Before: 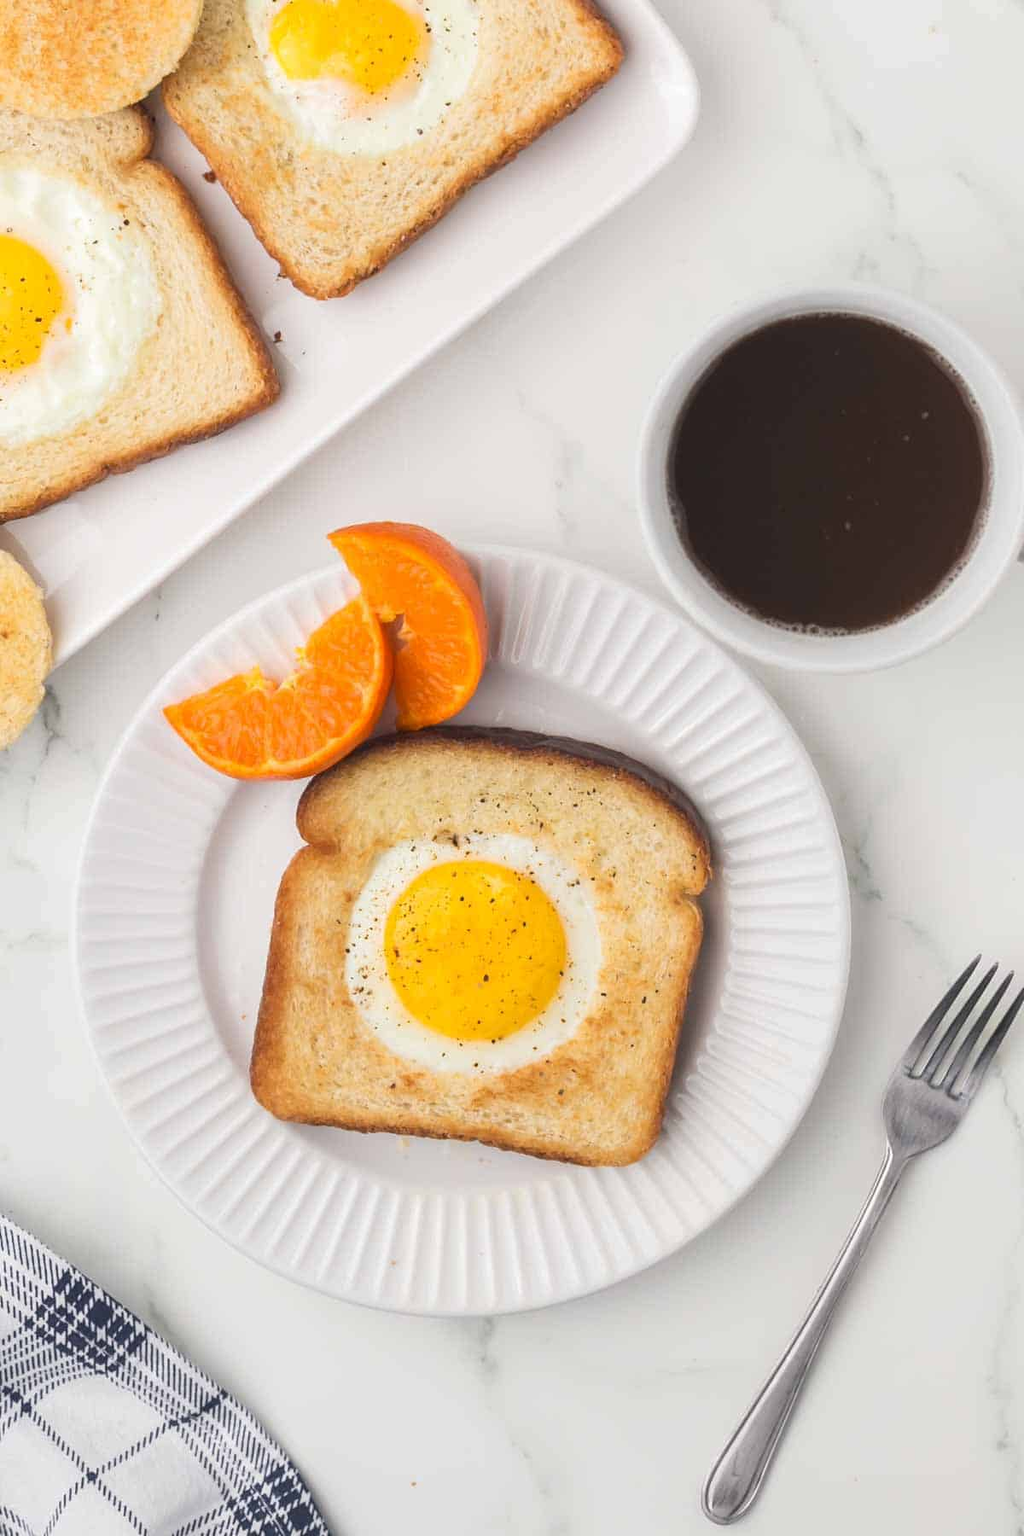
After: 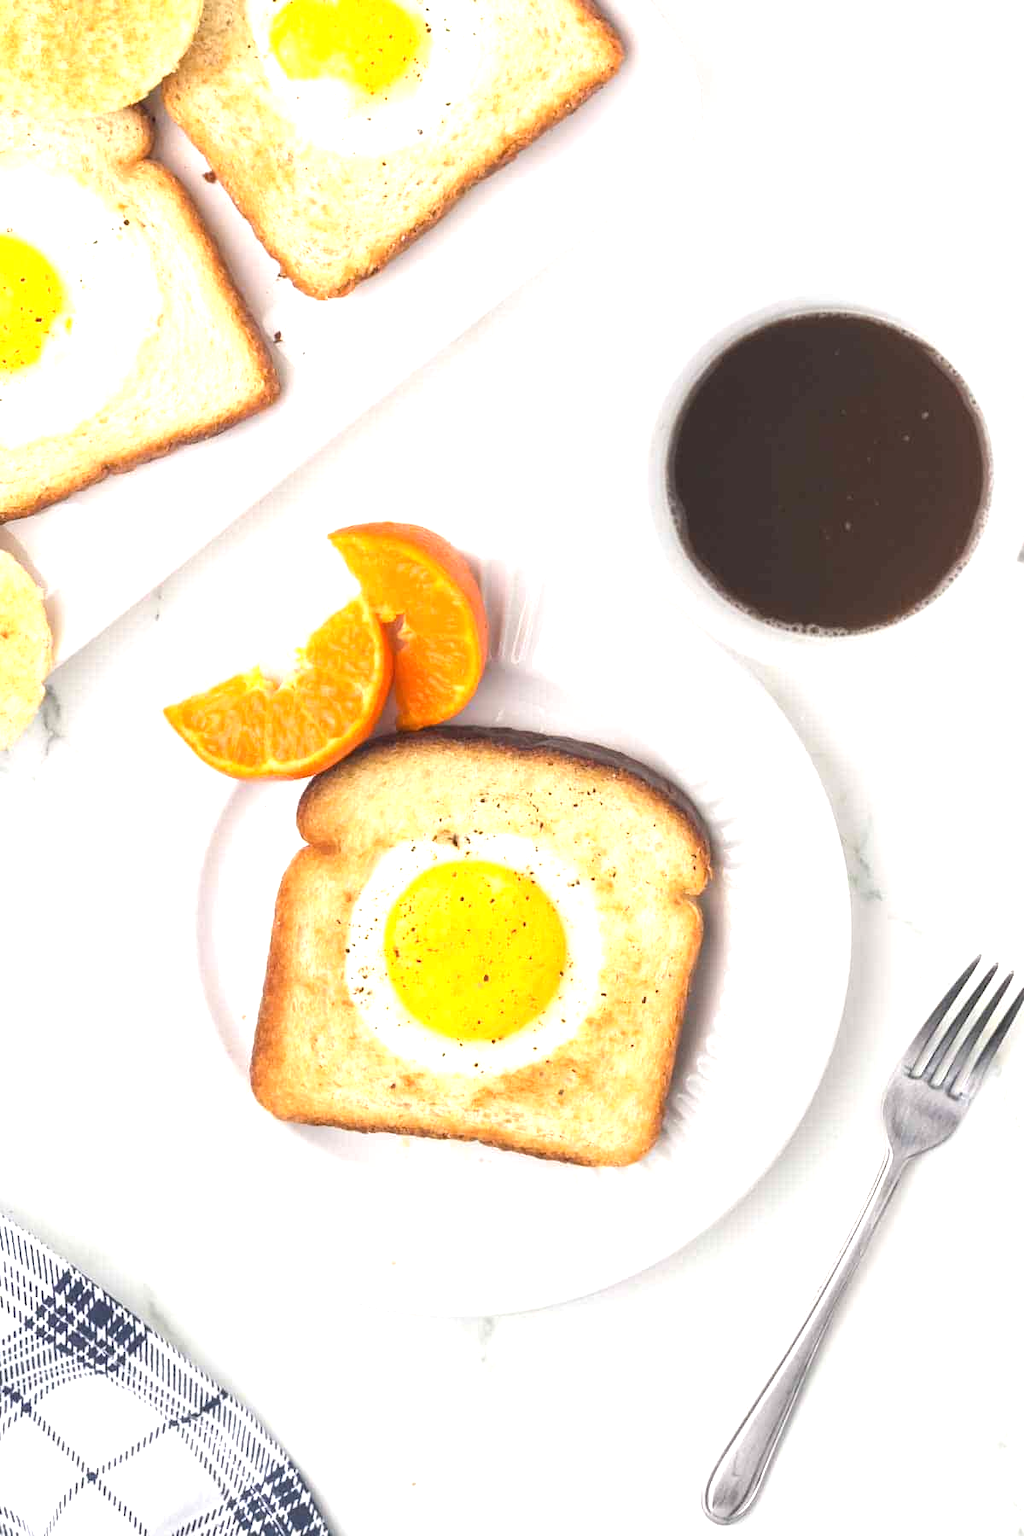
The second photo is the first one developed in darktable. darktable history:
rgb levels: preserve colors max RGB
exposure: black level correction 0, exposure 0.9 EV, compensate exposure bias true, compensate highlight preservation false
